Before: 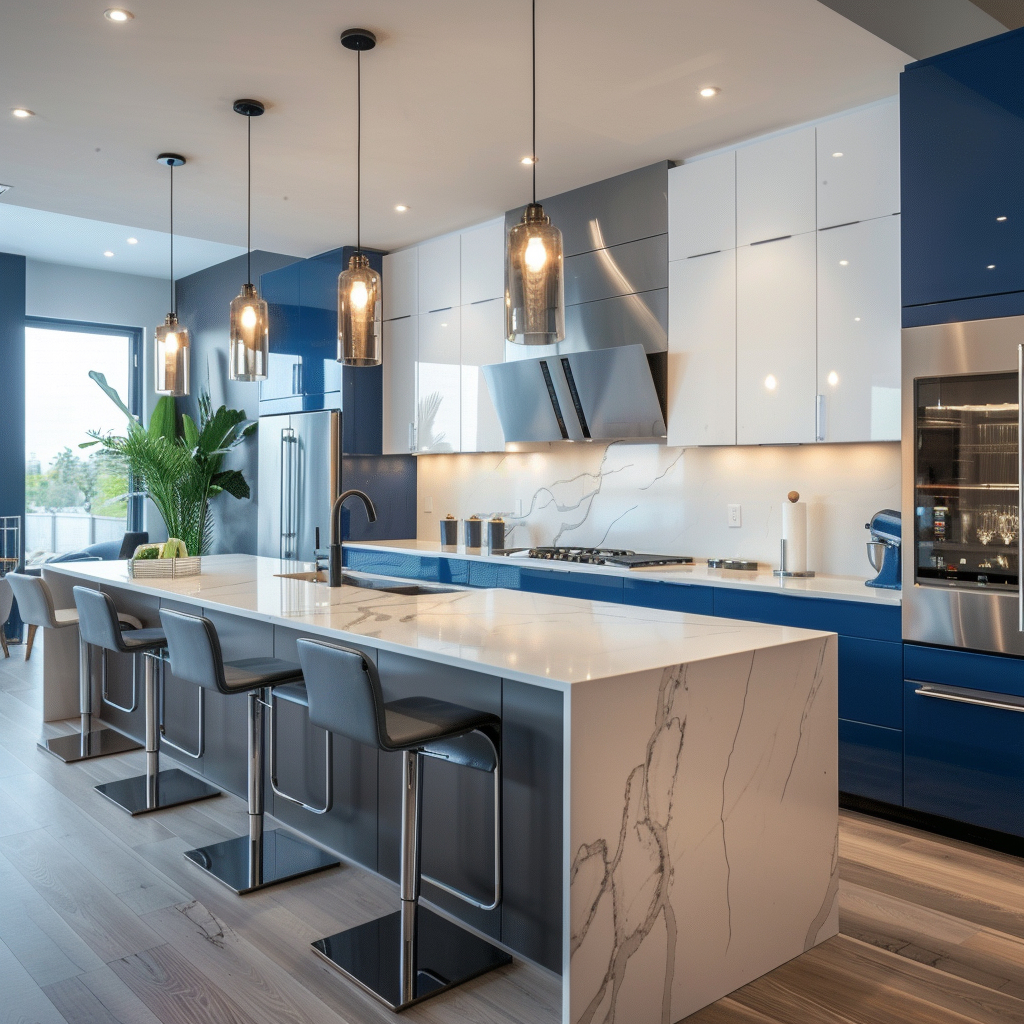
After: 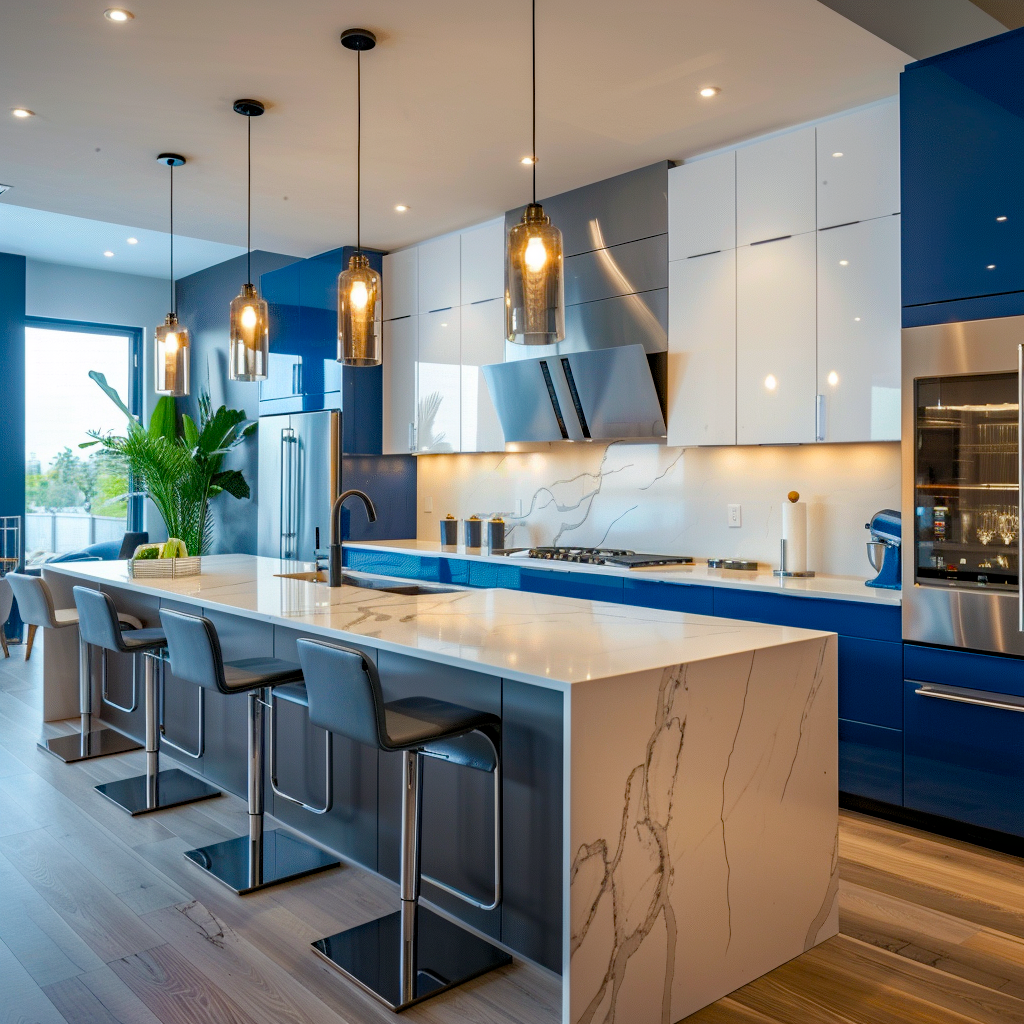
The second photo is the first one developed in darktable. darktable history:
color balance rgb: perceptual saturation grading › global saturation 35.733%, perceptual saturation grading › shadows 35.237%
haze removal: compatibility mode true, adaptive false
